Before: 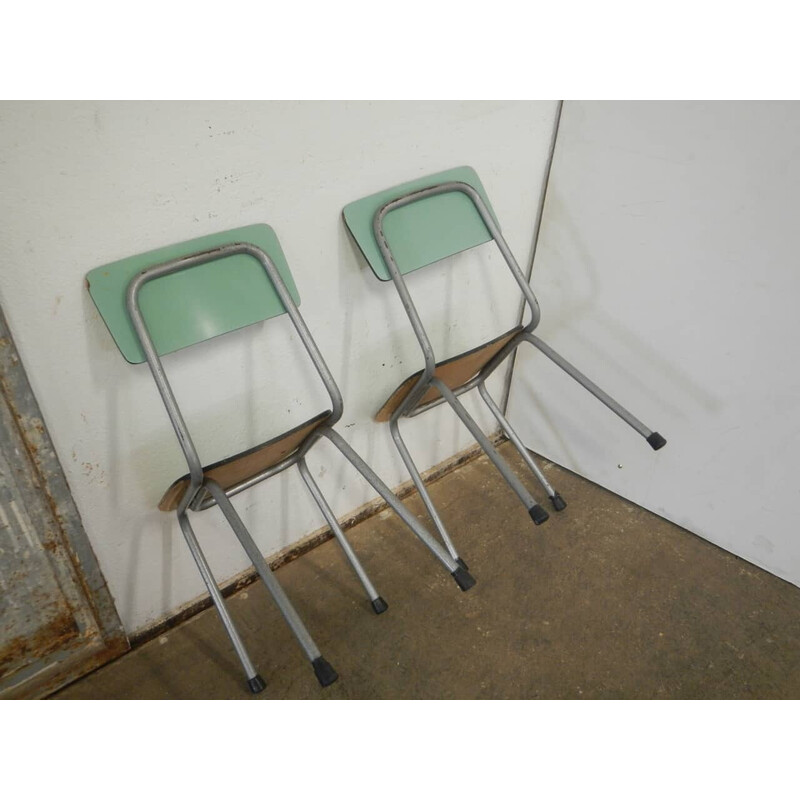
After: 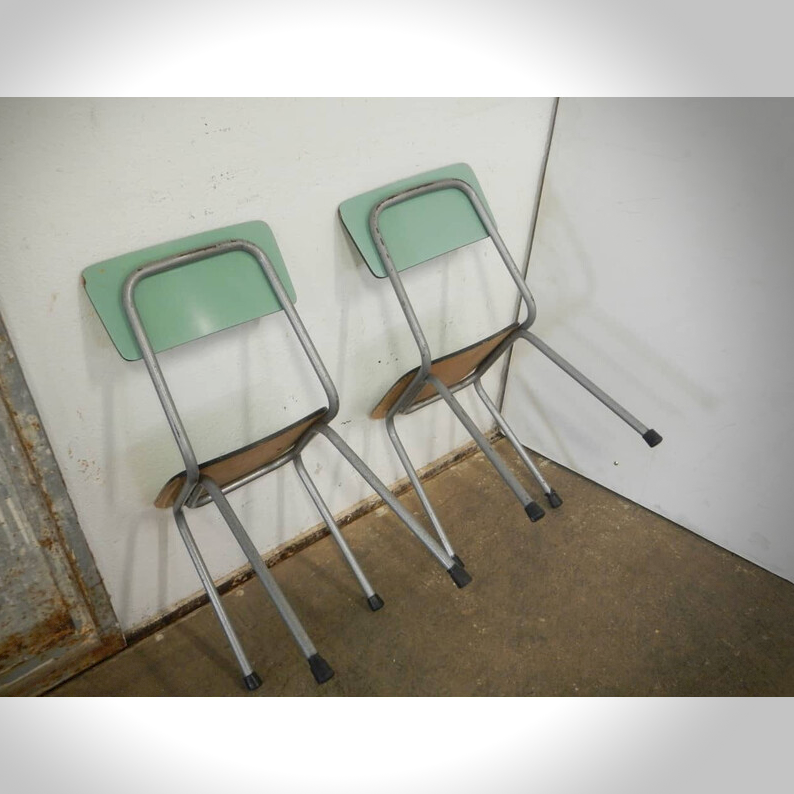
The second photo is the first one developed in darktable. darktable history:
exposure: black level correction 0.001, exposure 0.138 EV, compensate highlight preservation false
crop and rotate: left 0.669%, top 0.39%, bottom 0.296%
vignetting: saturation 0.049, center (-0.147, 0.011), automatic ratio true, dithering 8-bit output, unbound false
